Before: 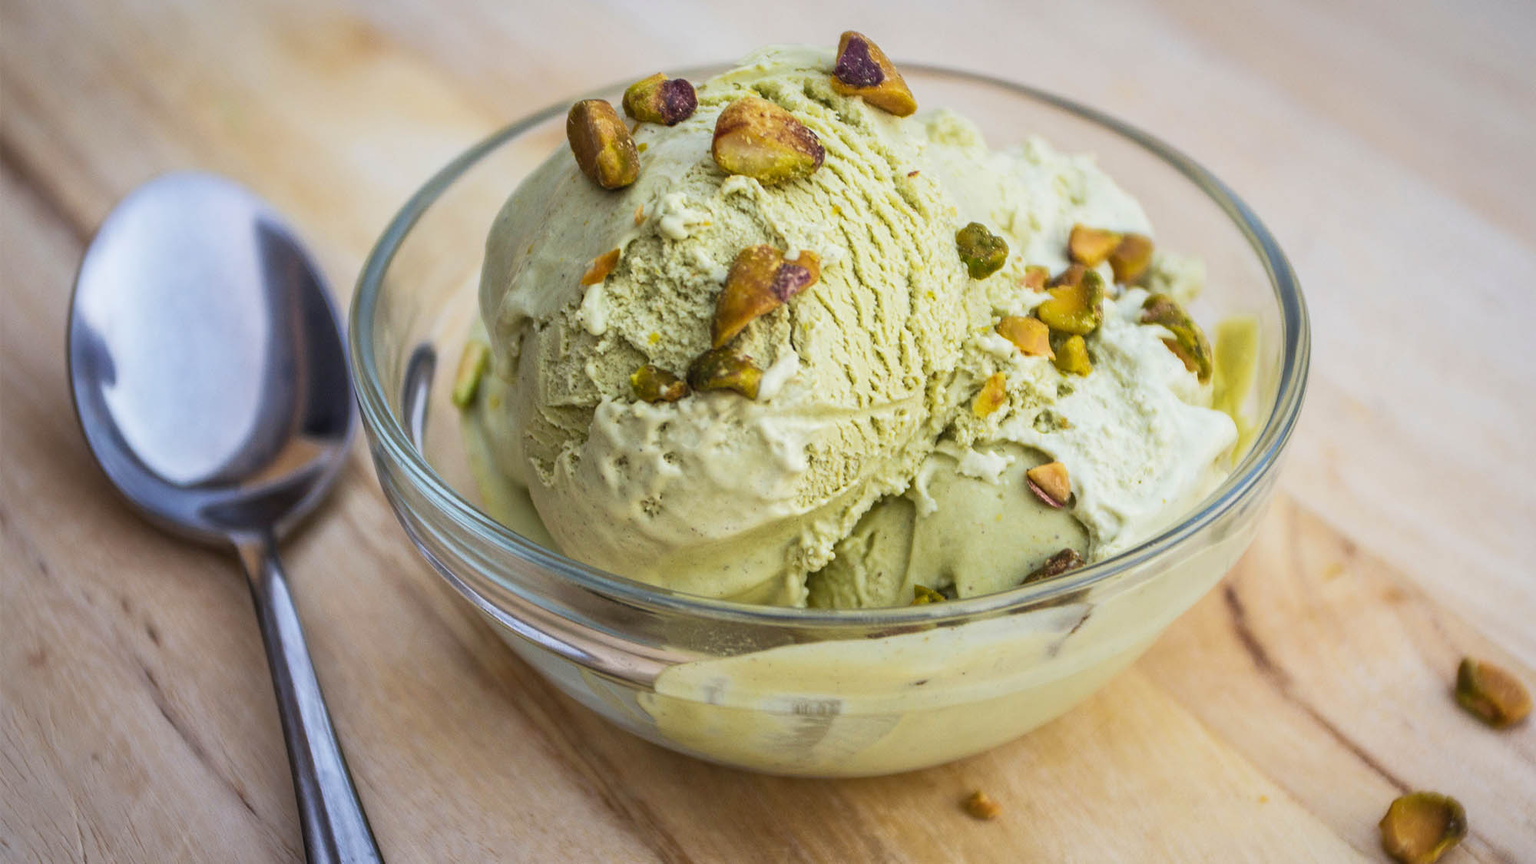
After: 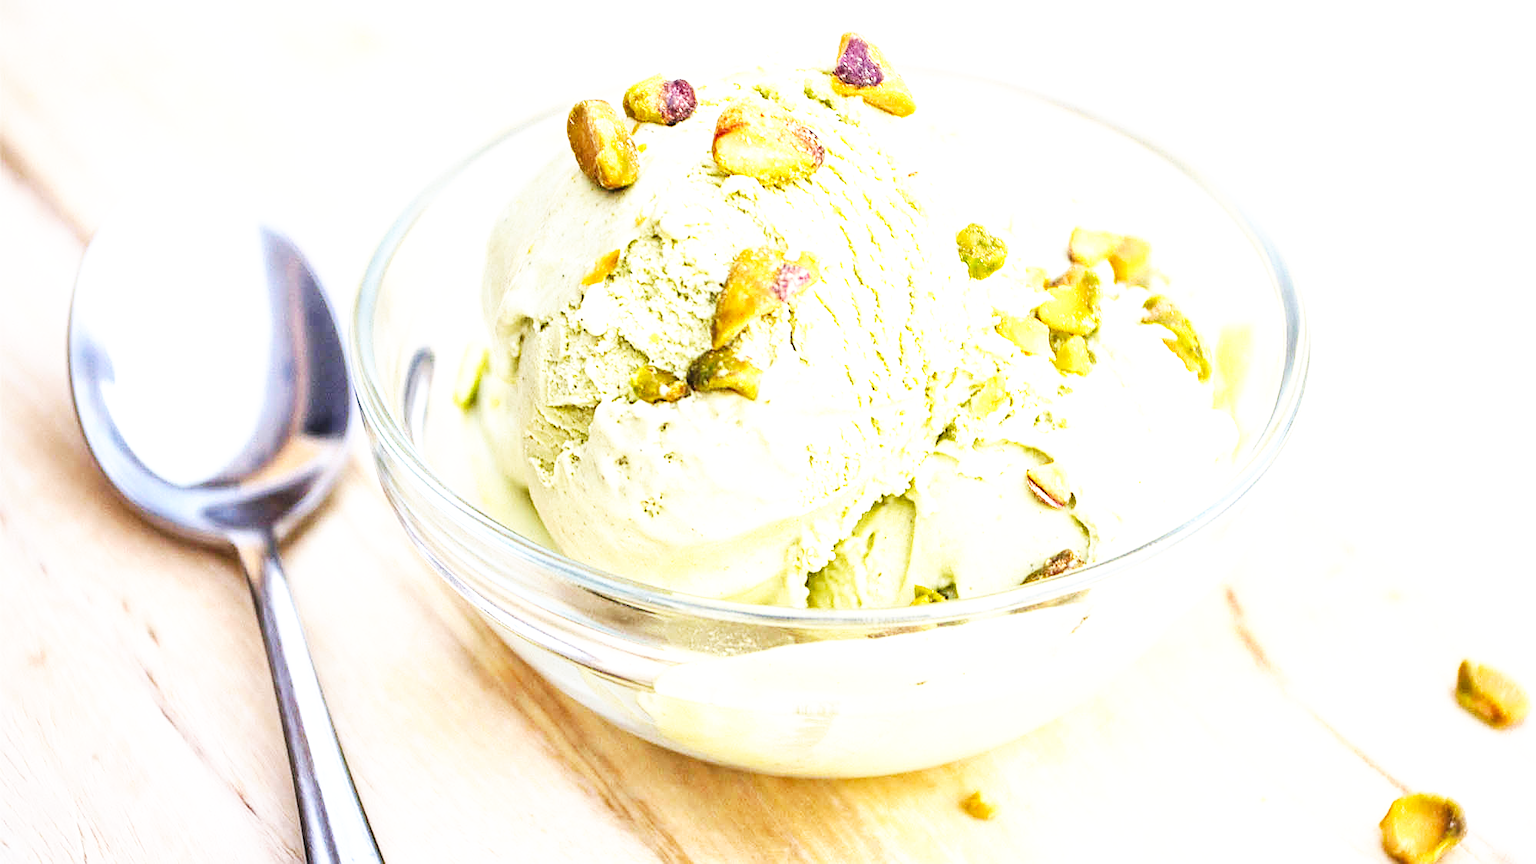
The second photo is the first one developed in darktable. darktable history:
base curve: curves: ch0 [(0, 0) (0.007, 0.004) (0.027, 0.03) (0.046, 0.07) (0.207, 0.54) (0.442, 0.872) (0.673, 0.972) (1, 1)], preserve colors none
sharpen: on, module defaults
exposure: black level correction 0, exposure 1.379 EV, compensate exposure bias true, compensate highlight preservation false
